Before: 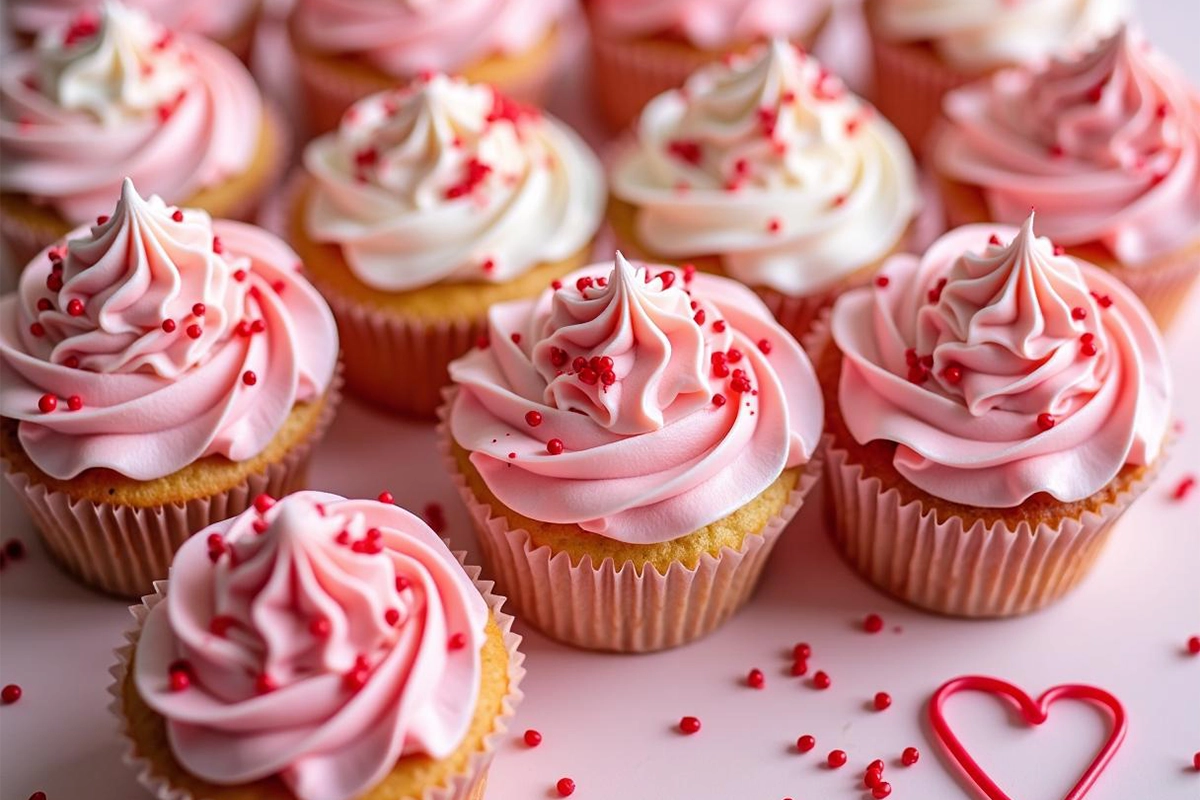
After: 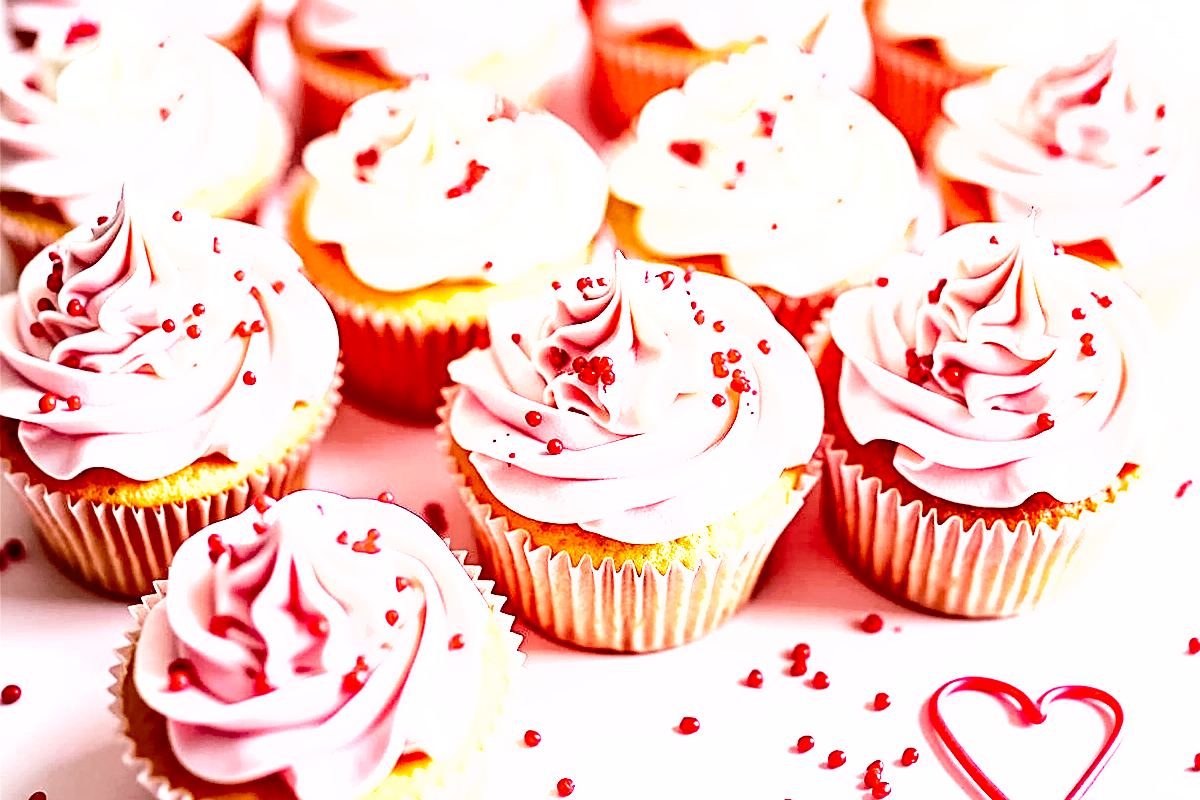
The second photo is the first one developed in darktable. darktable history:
sharpen: on, module defaults
surface blur: on, module defaults
exposure: black level correction 0.001, exposure 1.84 EV, compensate highlight preservation false
shadows and highlights: low approximation 0.01, soften with gaussian | blend: blend mode overlay, opacity 54%; mask: uniform (no mask)
base curve: curves: ch0 [(0, 0) (0.028, 0.03) (0.121, 0.232) (0.46, 0.748) (0.859, 0.968) (1, 1)], preserve colors none
base curve: curves: ch0 [(0, 0) (0.028, 0.03) (0.121, 0.232) (0.46, 0.748) (0.859, 0.968) (1, 1)], preserve colors none
exposure: black level correction 0, exposure 1.599 EV, compensate highlight preservation false
levels: levels [0.016, 0.492, 0.969]
shadows and highlights: radius 174.26, shadows 60.52, highlights -68.24, low approximation 0.01, soften with gaussian
